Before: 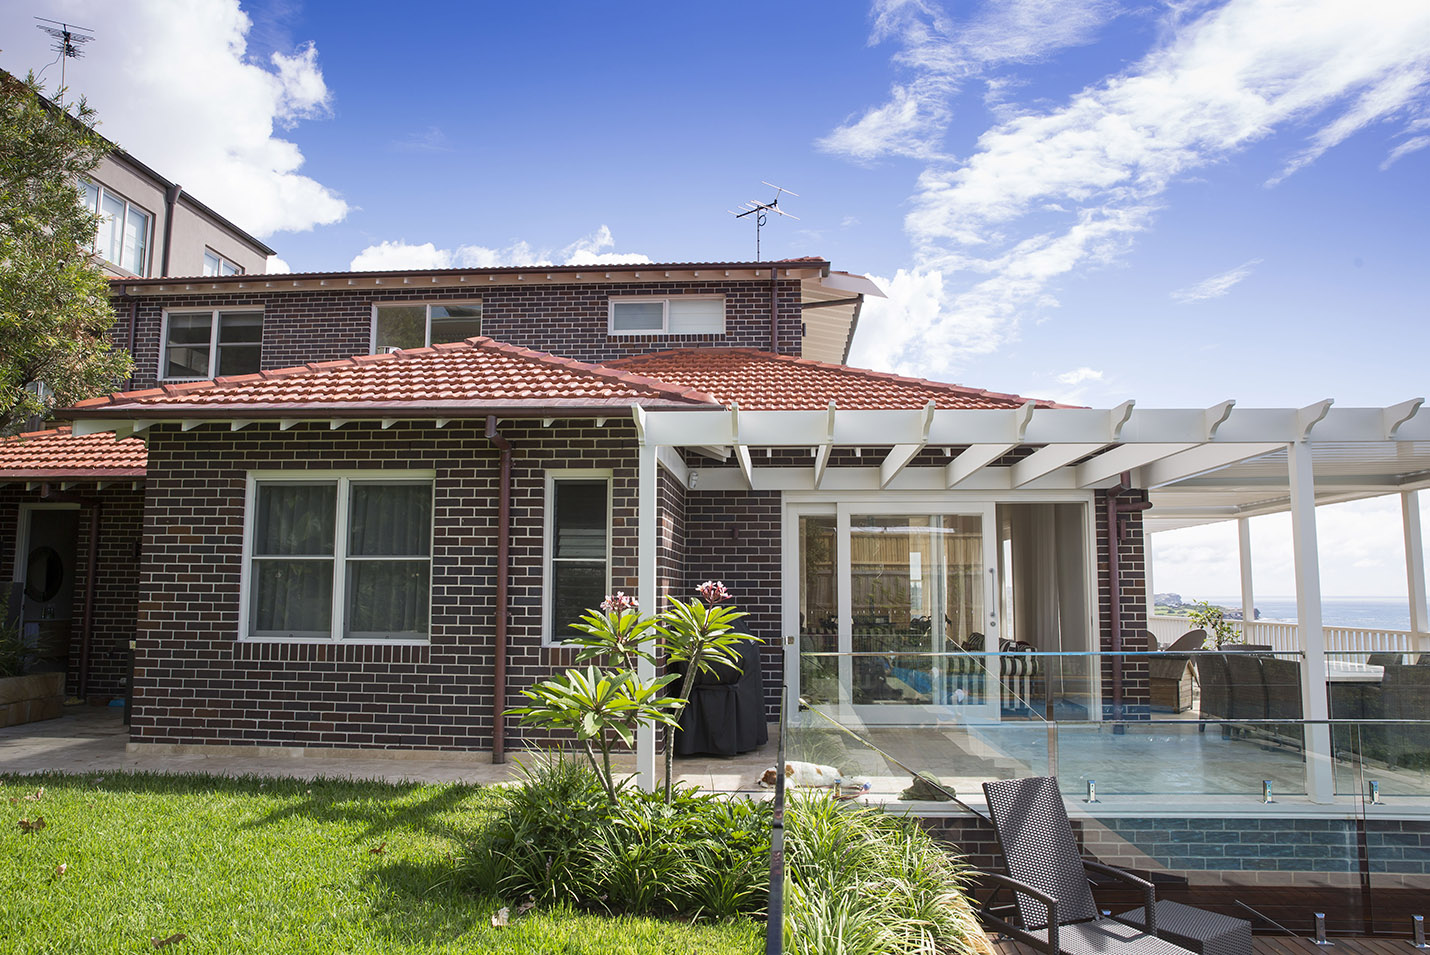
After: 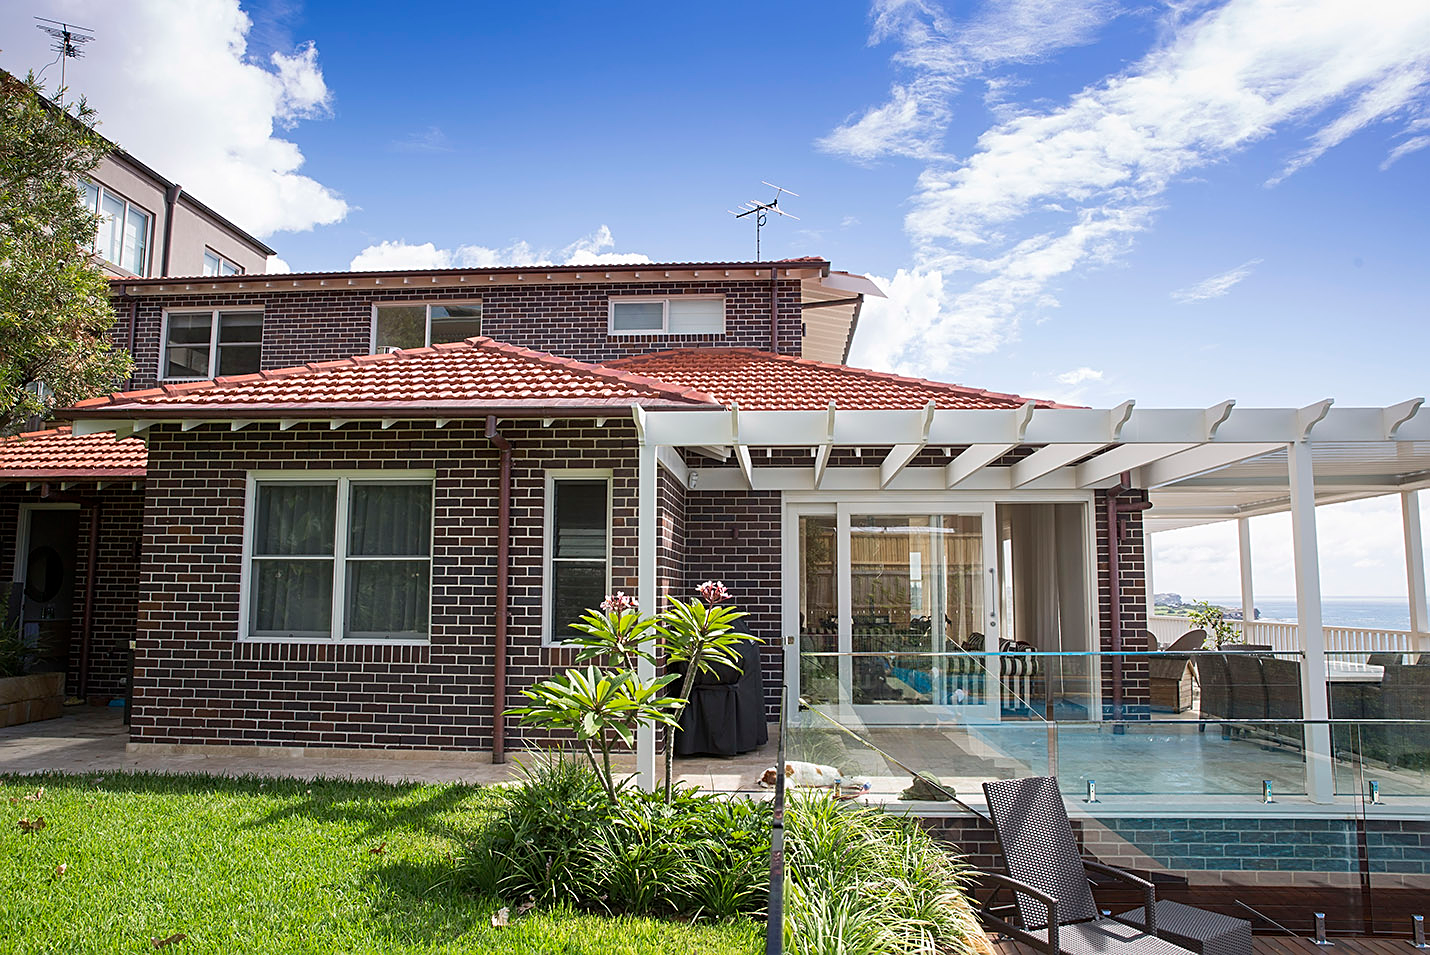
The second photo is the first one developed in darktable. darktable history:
sharpen: amount 0.496
